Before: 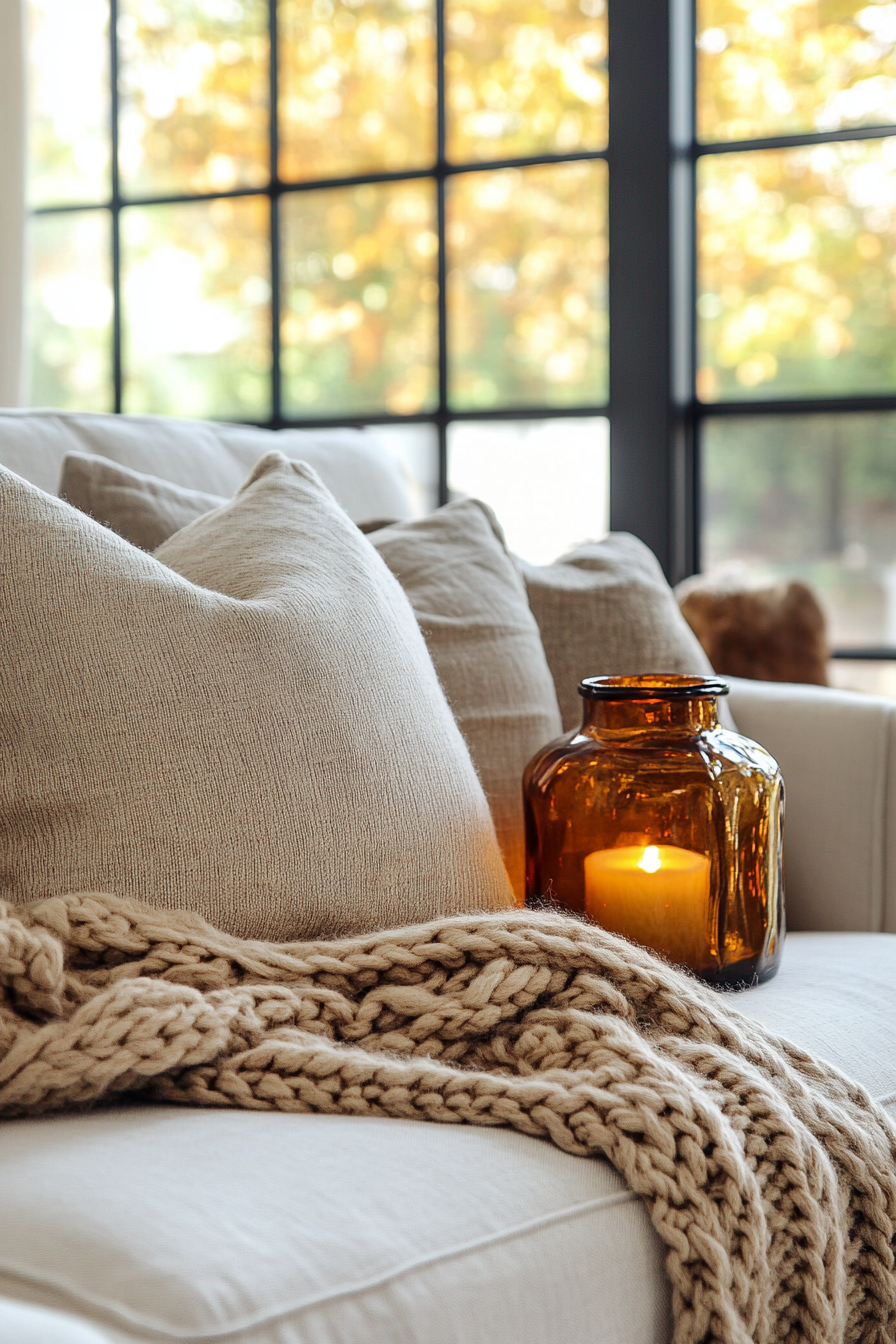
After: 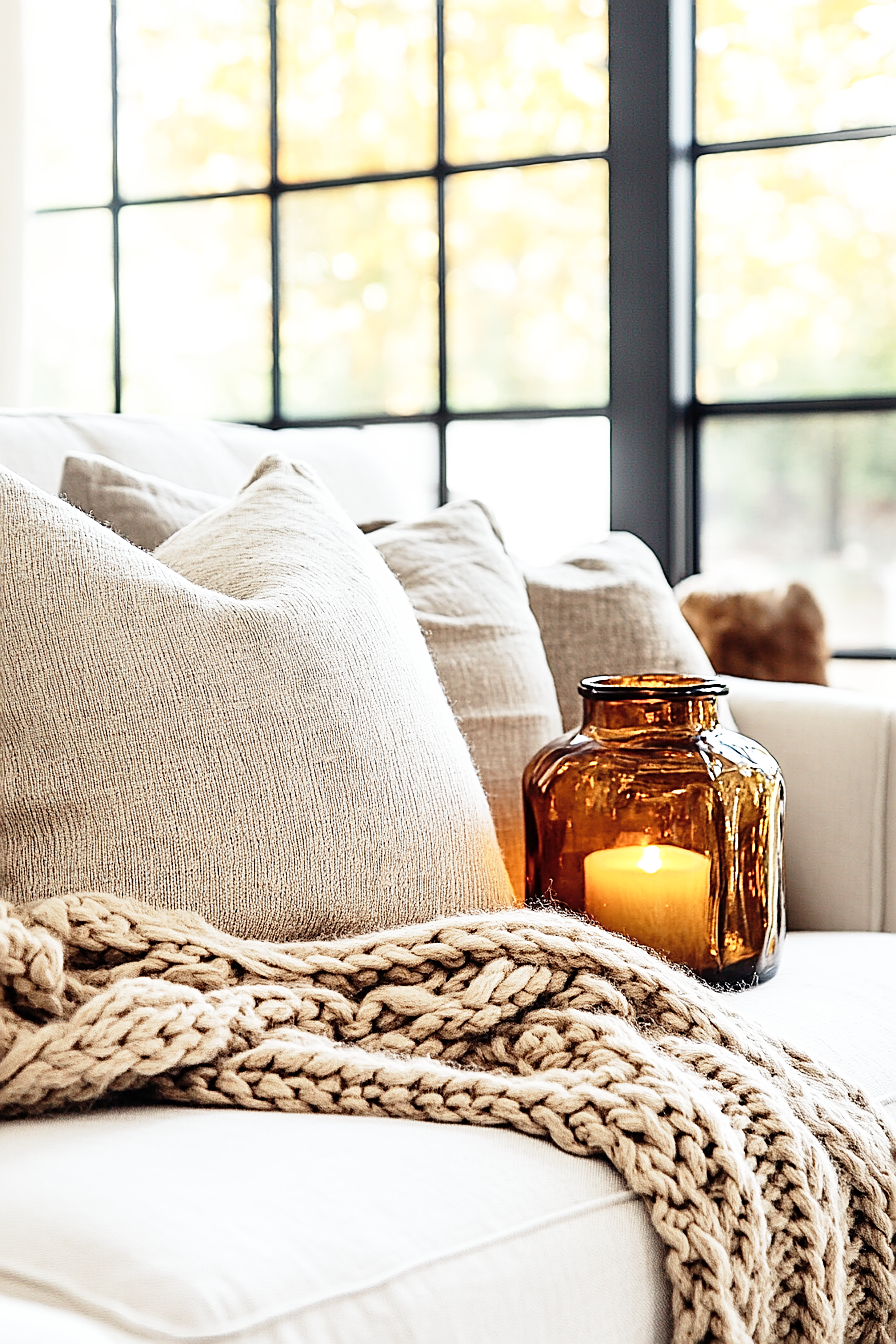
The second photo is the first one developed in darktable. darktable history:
base curve: curves: ch0 [(0, 0) (0.012, 0.01) (0.073, 0.168) (0.31, 0.711) (0.645, 0.957) (1, 1)], preserve colors none
contrast brightness saturation: contrast 0.061, brightness -0.006, saturation -0.241
sharpen: amount 0.903
